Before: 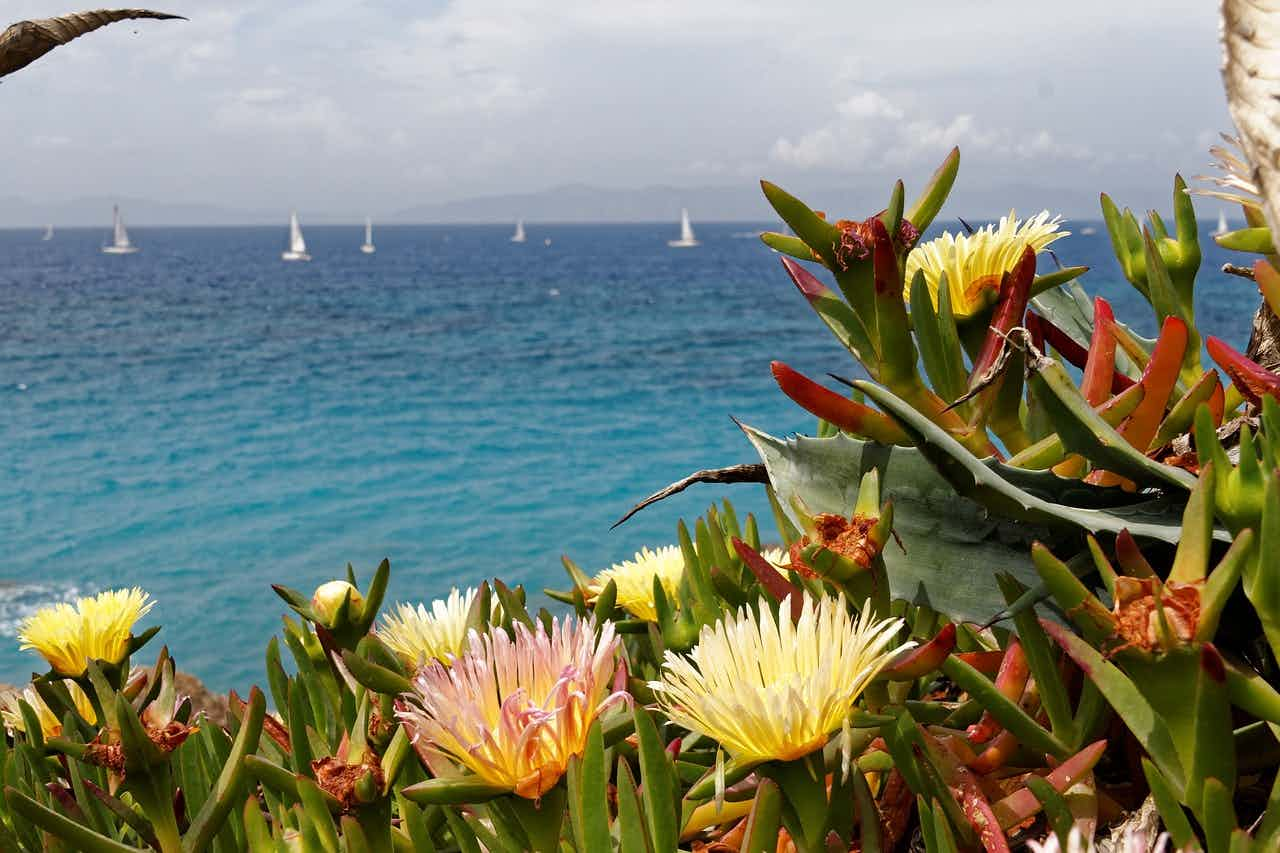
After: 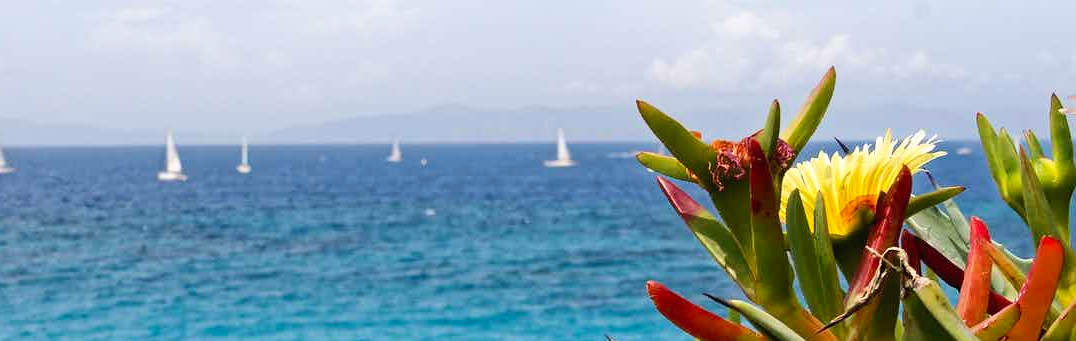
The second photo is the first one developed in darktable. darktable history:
velvia: strength 21.76%
contrast brightness saturation: contrast 0.2, brightness 0.162, saturation 0.219
crop and rotate: left 9.71%, top 9.402%, right 6.181%, bottom 50.549%
